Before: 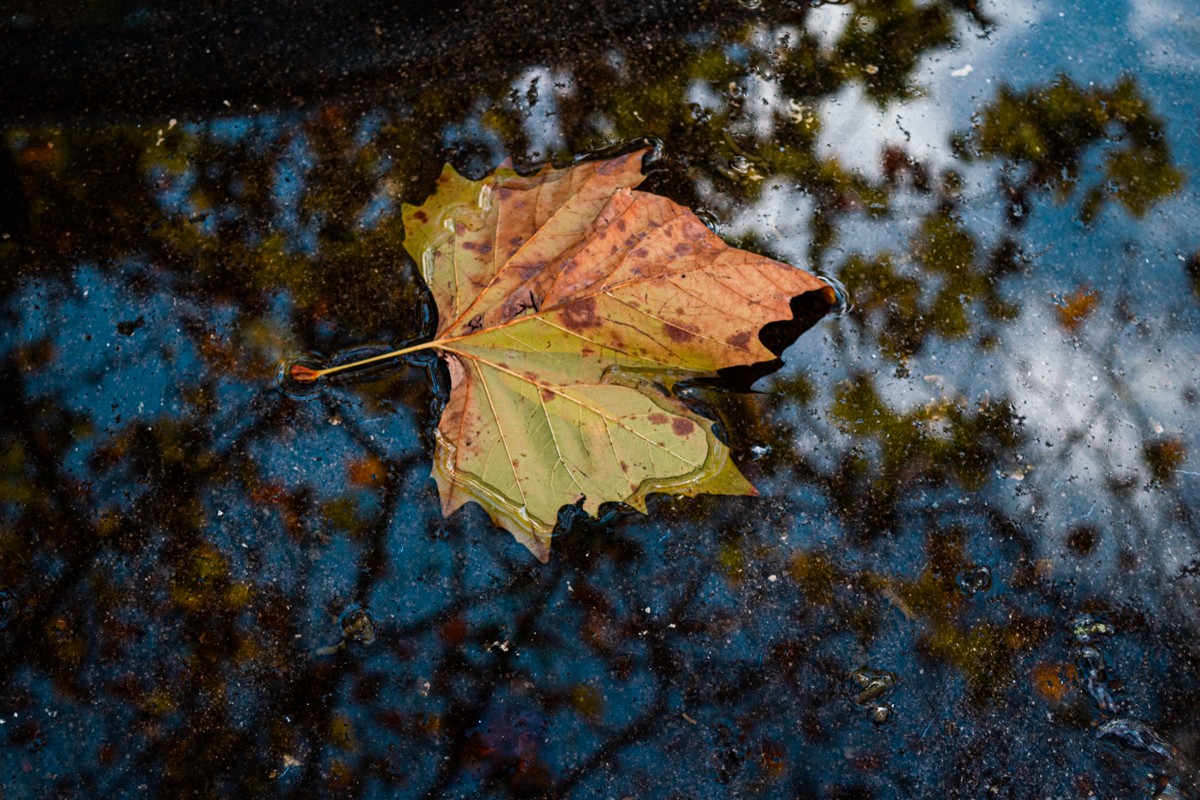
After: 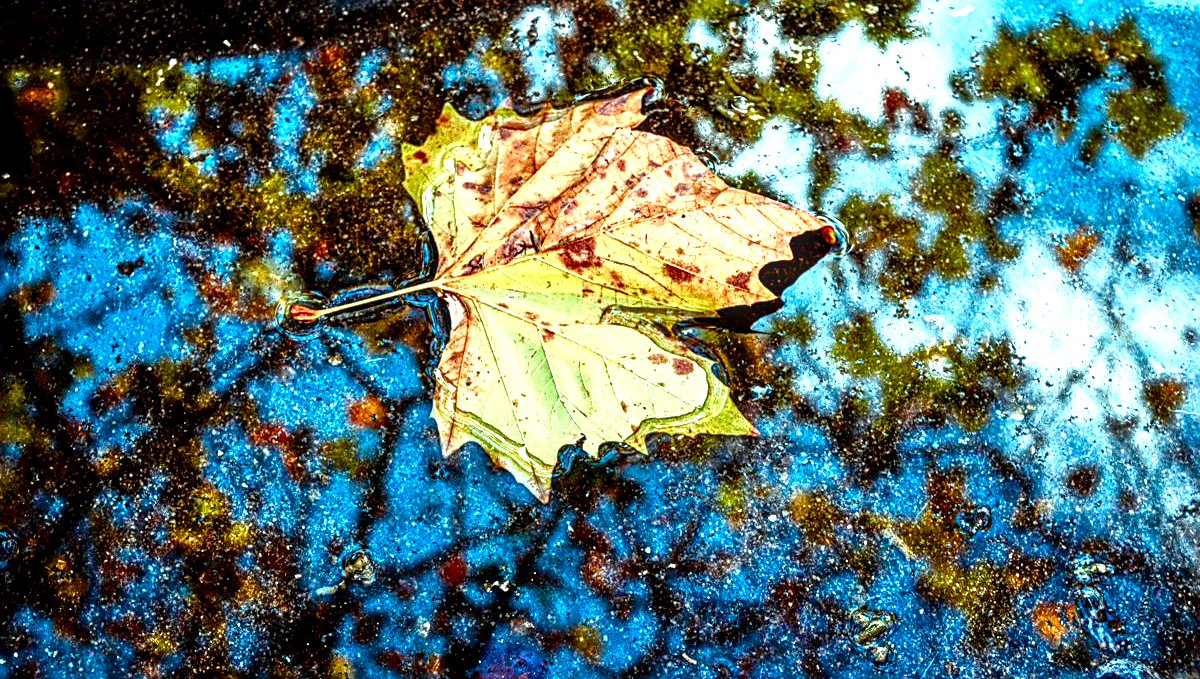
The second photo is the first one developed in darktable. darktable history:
crop: top 7.6%, bottom 7.478%
color balance rgb: highlights gain › chroma 5.332%, highlights gain › hue 197.97°, perceptual saturation grading › global saturation 25.026%, perceptual saturation grading › highlights -50.25%, perceptual saturation grading › shadows 30.569%
local contrast: detail 160%
contrast brightness saturation: contrast 0.19, brightness -0.108, saturation 0.208
exposure: black level correction 0, exposure 1 EV, compensate highlight preservation false
sharpen: on, module defaults
levels: black 3.8%, gray 50.88%, white 99.97%, levels [0, 0.43, 0.859]
tone equalizer: -7 EV 0.145 EV, -6 EV 0.565 EV, -5 EV 1.17 EV, -4 EV 1.36 EV, -3 EV 1.14 EV, -2 EV 0.6 EV, -1 EV 0.159 EV
